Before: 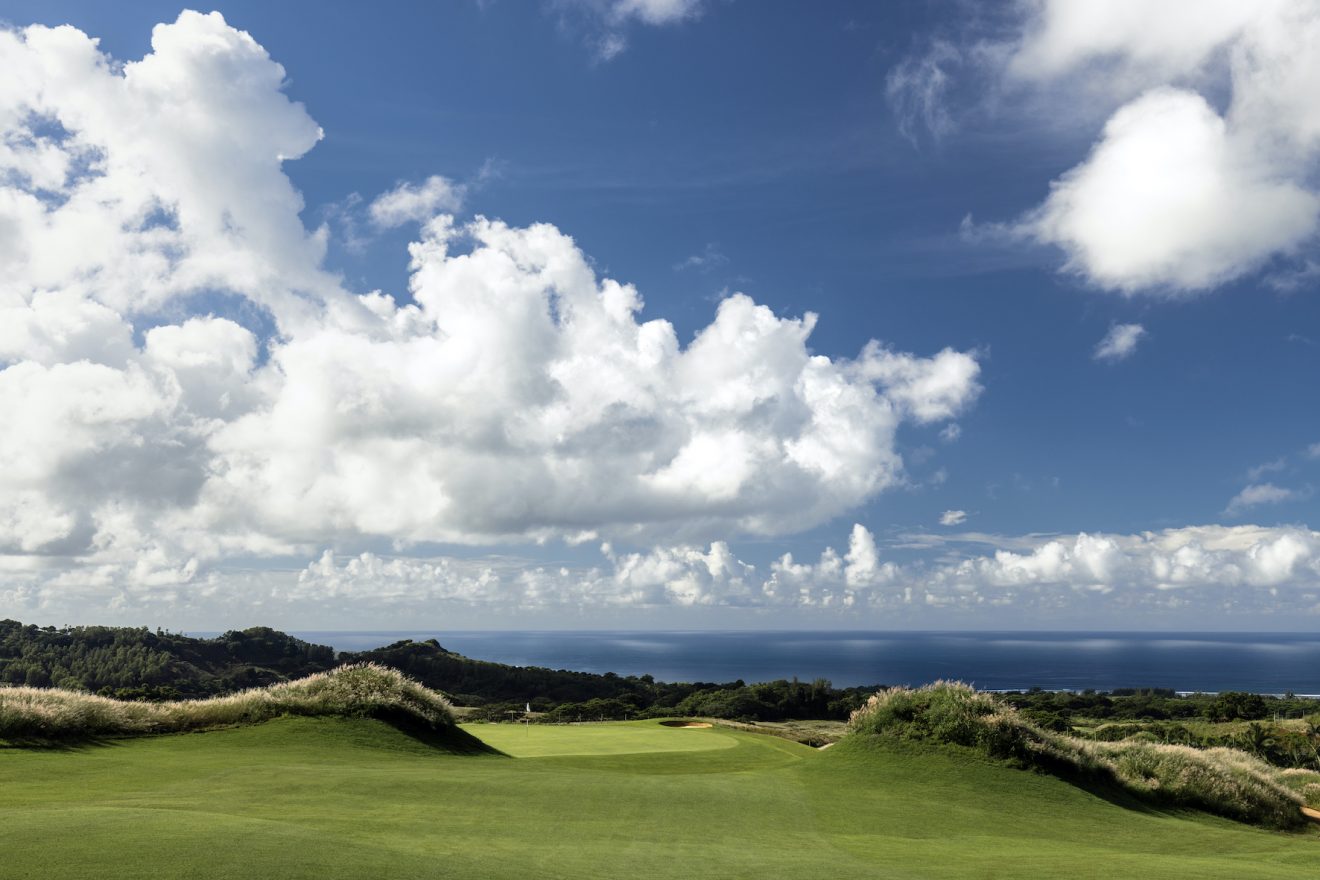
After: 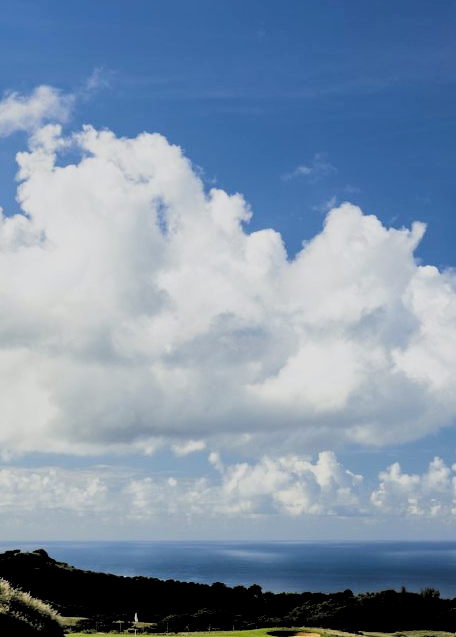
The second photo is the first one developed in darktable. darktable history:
filmic rgb: black relative exposure -2.88 EV, white relative exposure 4.56 EV, hardness 1.71, contrast 1.245, add noise in highlights 0.1, color science v4 (2020), type of noise poissonian
crop and rotate: left 29.776%, top 10.282%, right 35.645%, bottom 17.281%
contrast brightness saturation: contrast 0.091, saturation 0.272
